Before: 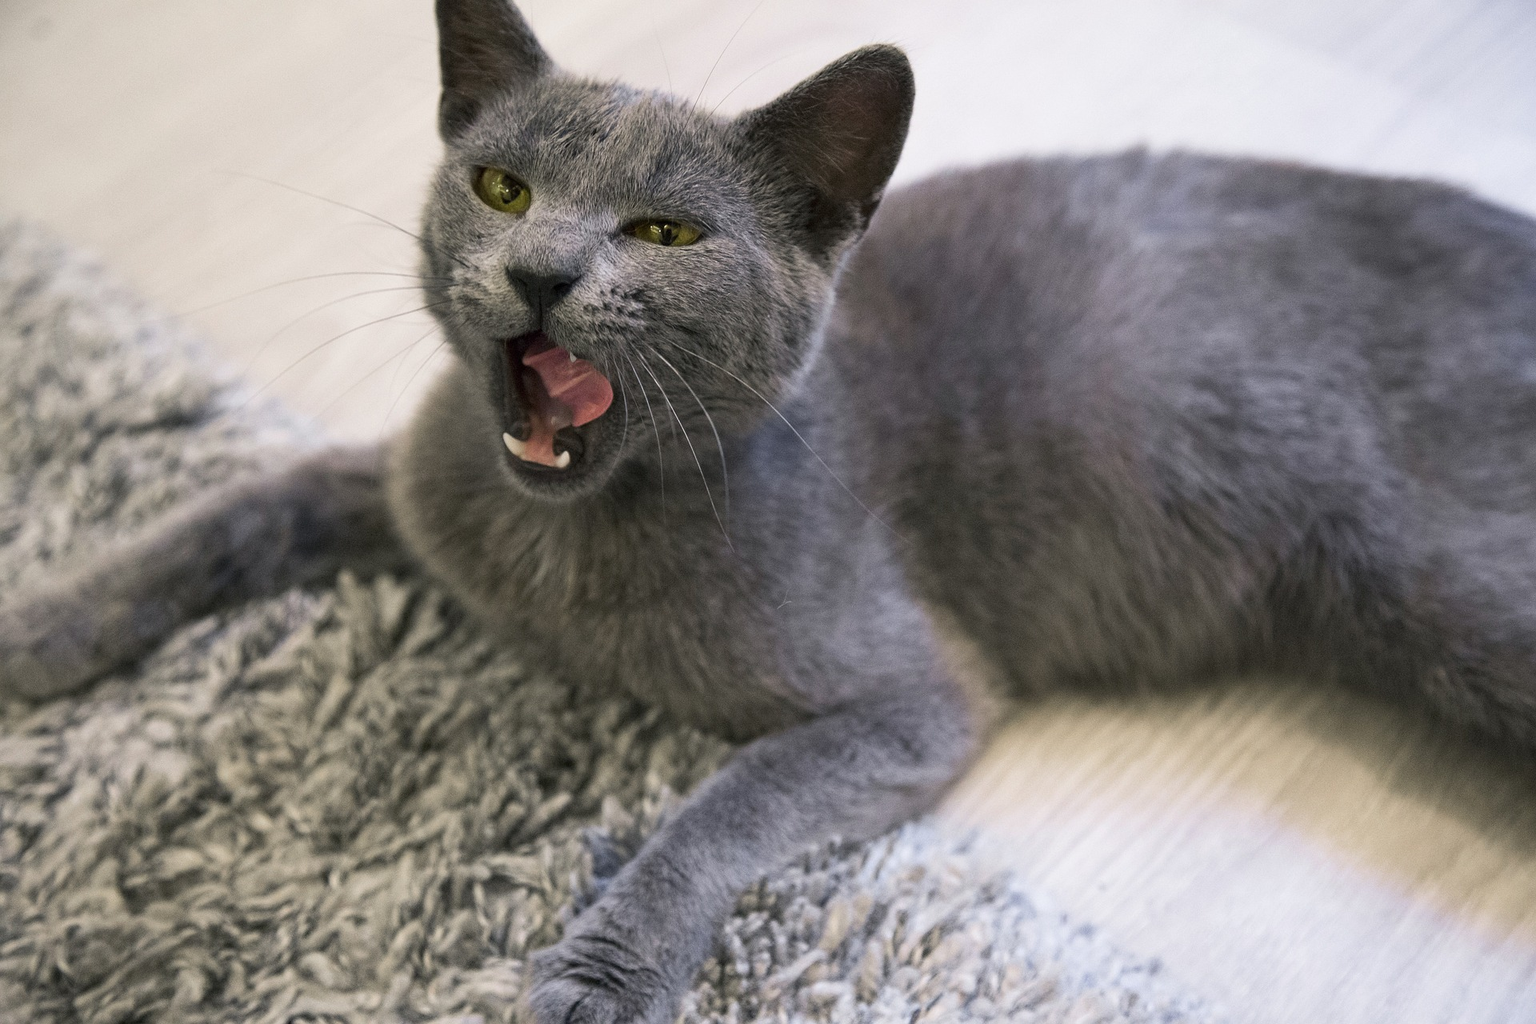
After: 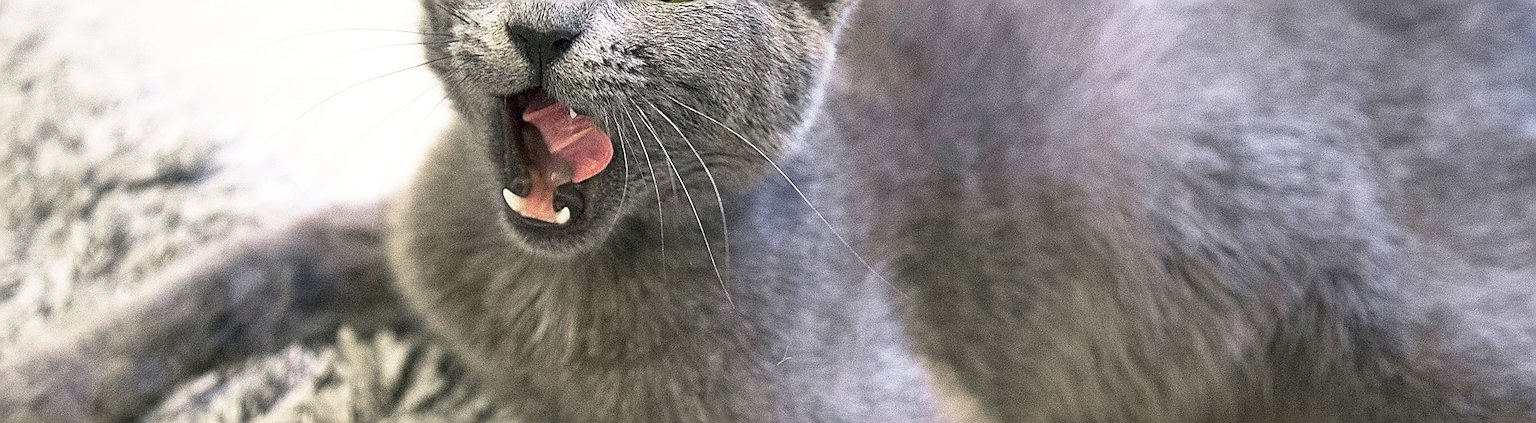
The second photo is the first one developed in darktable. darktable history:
sharpen: radius 1.385, amount 1.268, threshold 0.692
exposure: exposure 0.498 EV, compensate exposure bias true, compensate highlight preservation false
crop and rotate: top 23.905%, bottom 34.709%
base curve: curves: ch0 [(0, 0) (0.579, 0.807) (1, 1)], preserve colors none
